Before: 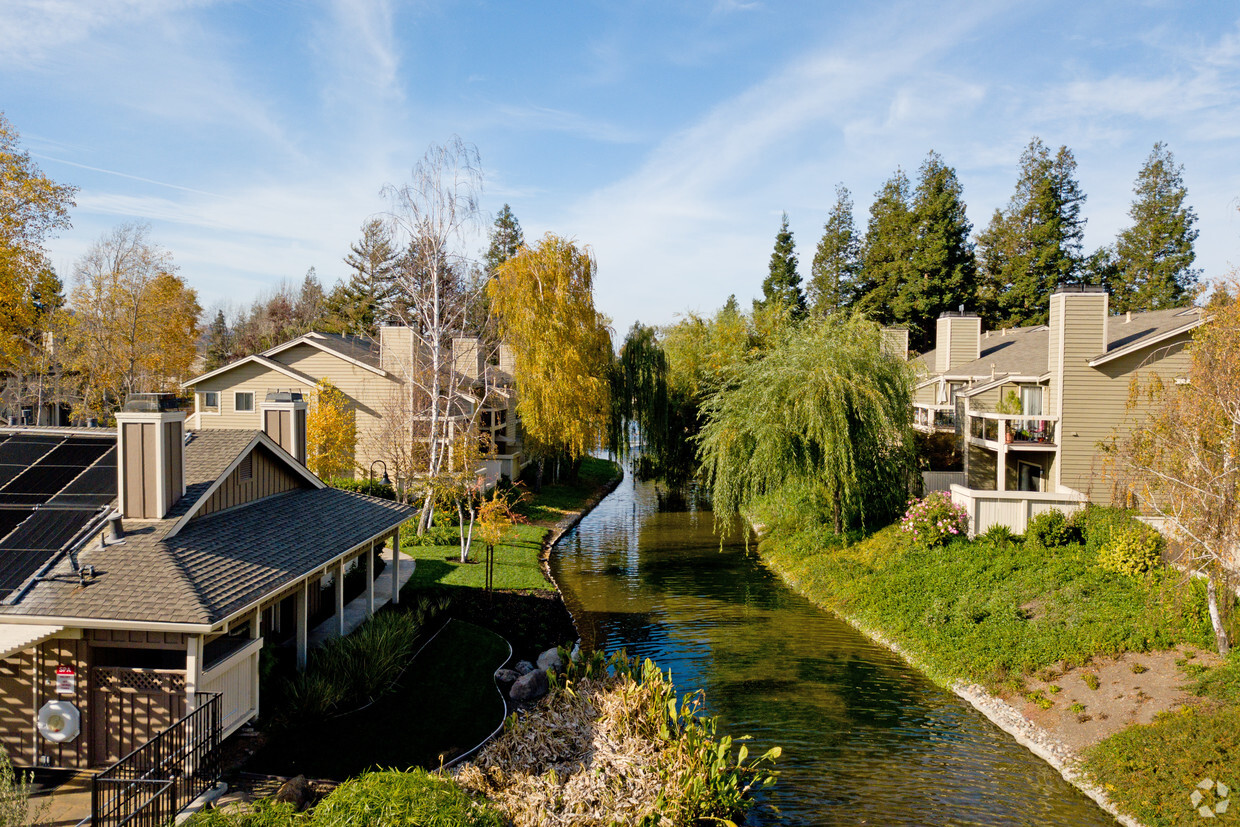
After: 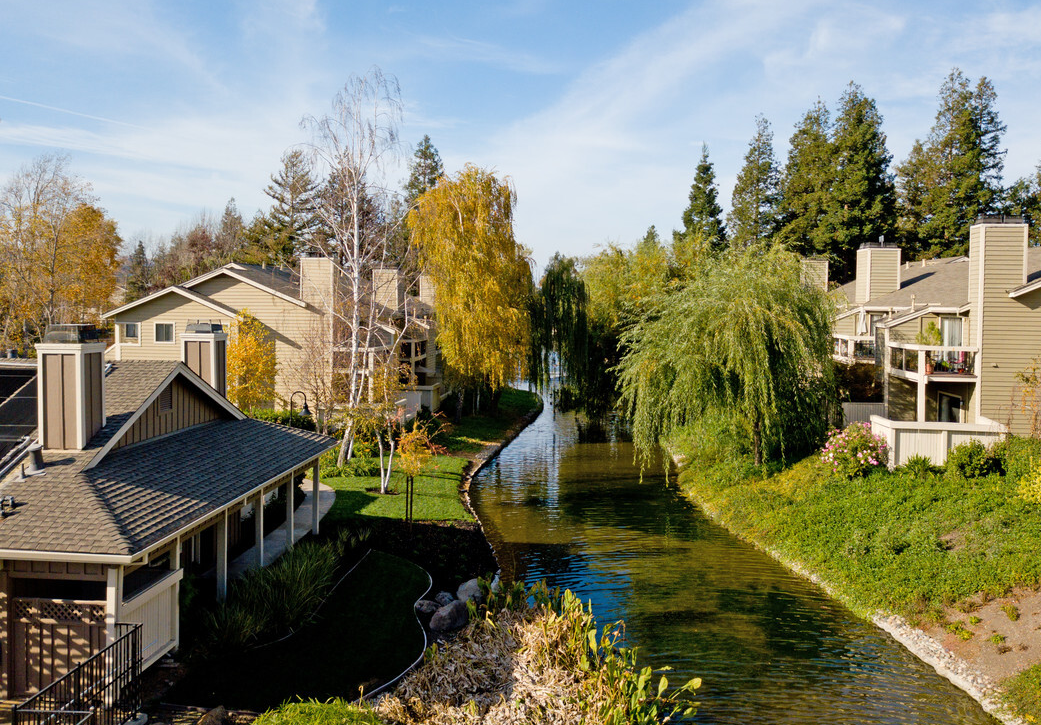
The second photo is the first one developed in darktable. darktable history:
crop: left 6.454%, top 8.408%, right 9.544%, bottom 3.88%
